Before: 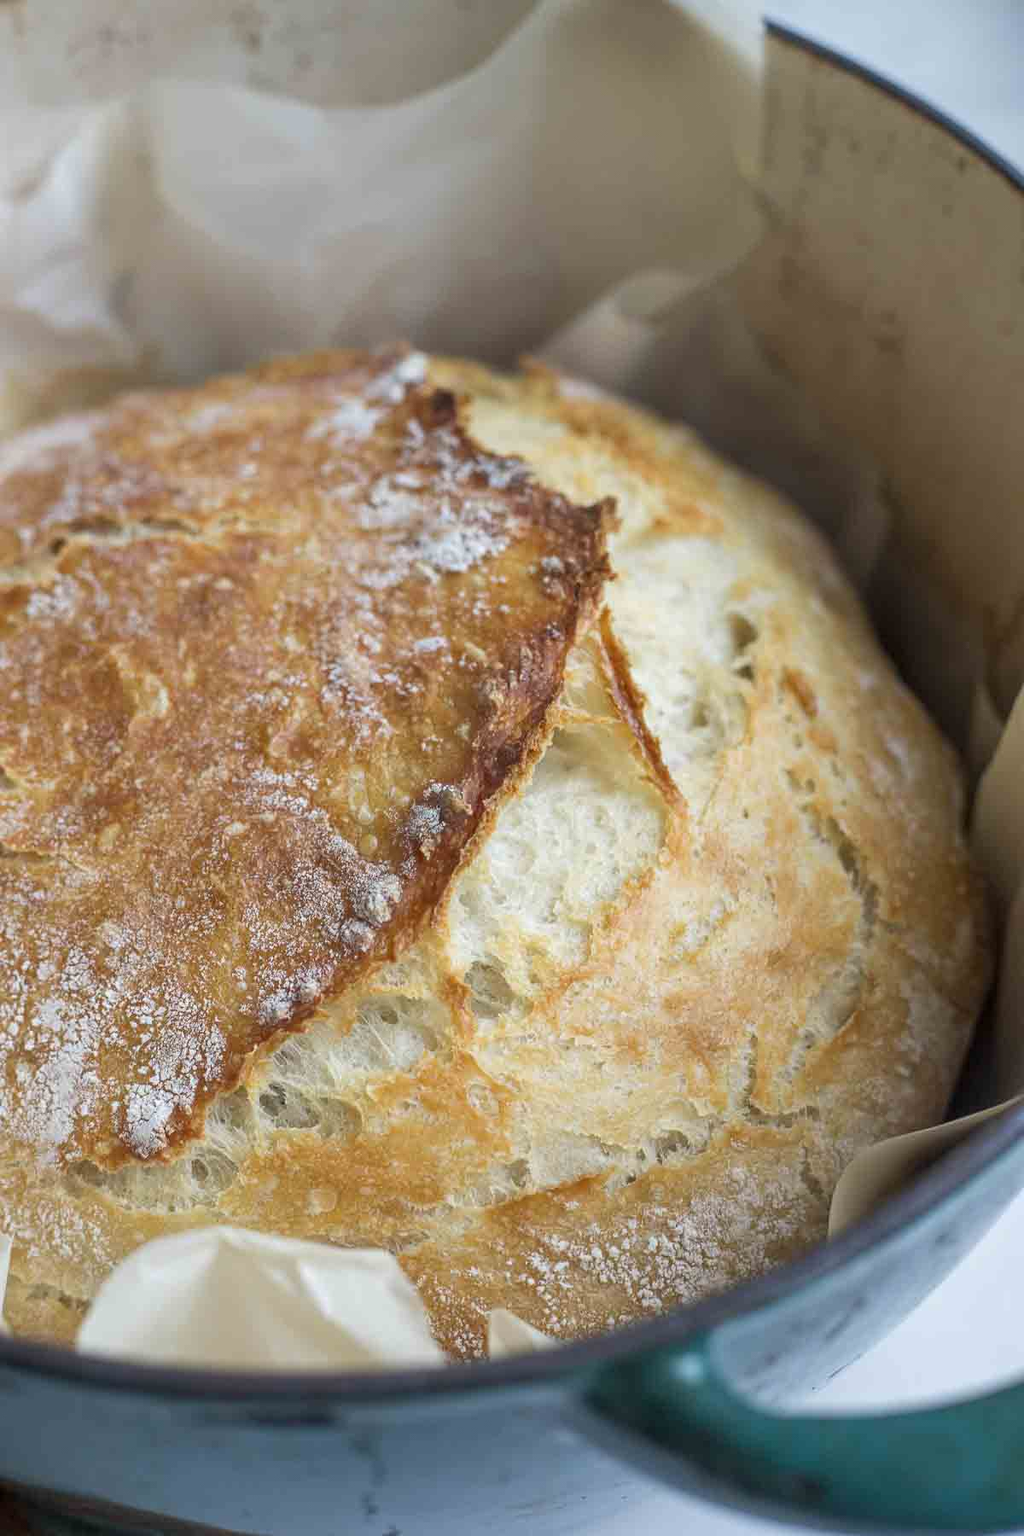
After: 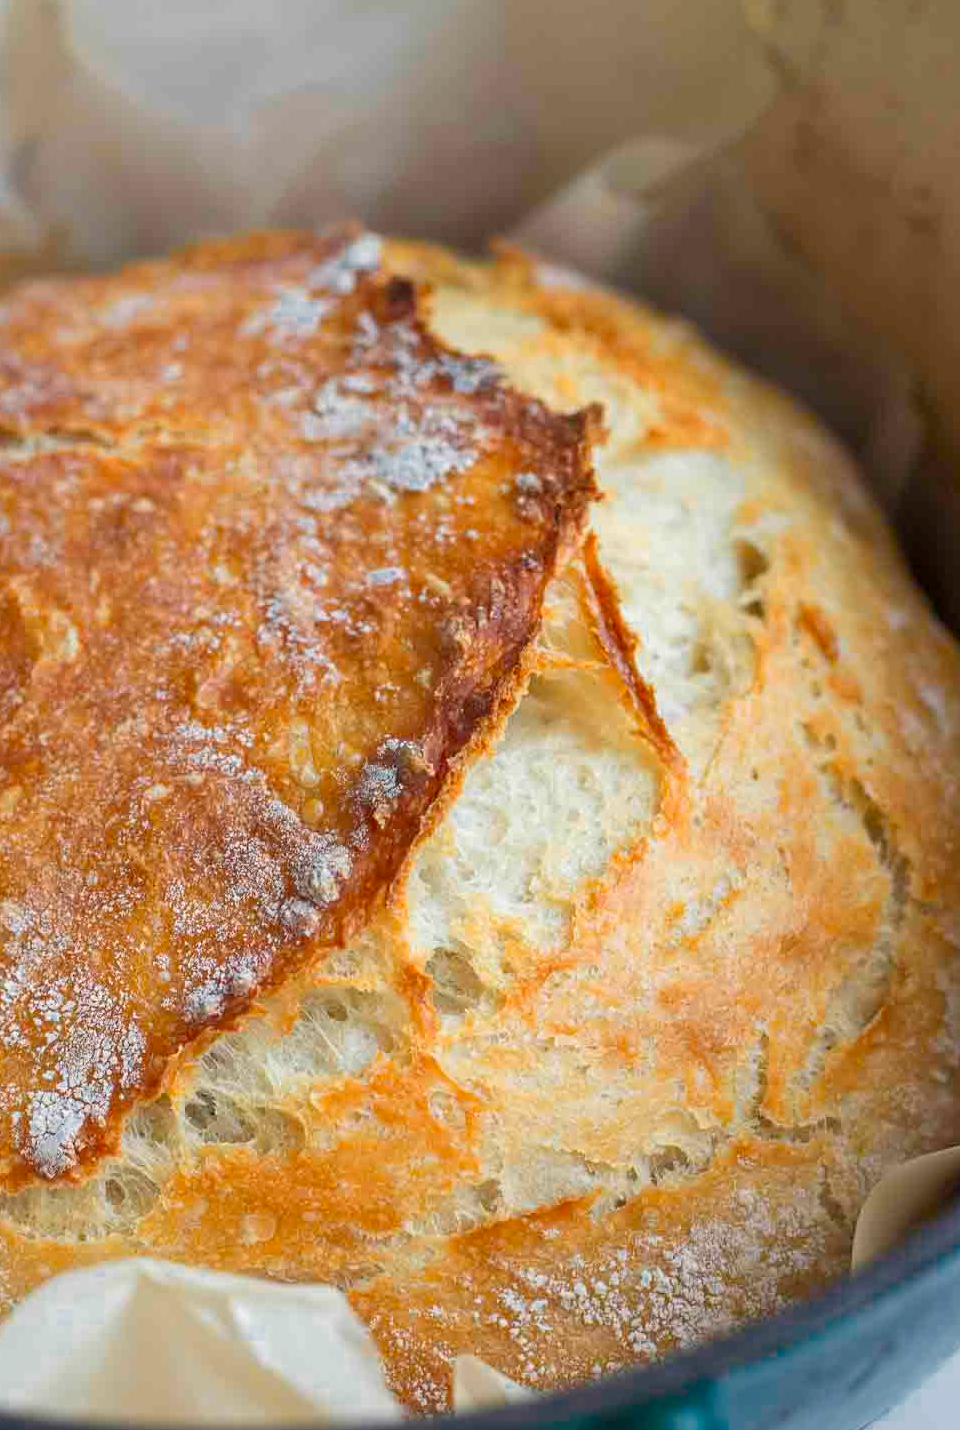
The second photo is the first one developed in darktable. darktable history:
color zones: curves: ch0 [(0, 0.499) (0.143, 0.5) (0.286, 0.5) (0.429, 0.476) (0.571, 0.284) (0.714, 0.243) (0.857, 0.449) (1, 0.499)]; ch1 [(0, 0.532) (0.143, 0.645) (0.286, 0.696) (0.429, 0.211) (0.571, 0.504) (0.714, 0.493) (0.857, 0.495) (1, 0.532)]; ch2 [(0, 0.5) (0.143, 0.5) (0.286, 0.427) (0.429, 0.324) (0.571, 0.5) (0.714, 0.5) (0.857, 0.5) (1, 0.5)]
crop and rotate: left 9.992%, top 9.956%, right 9.946%, bottom 10.59%
